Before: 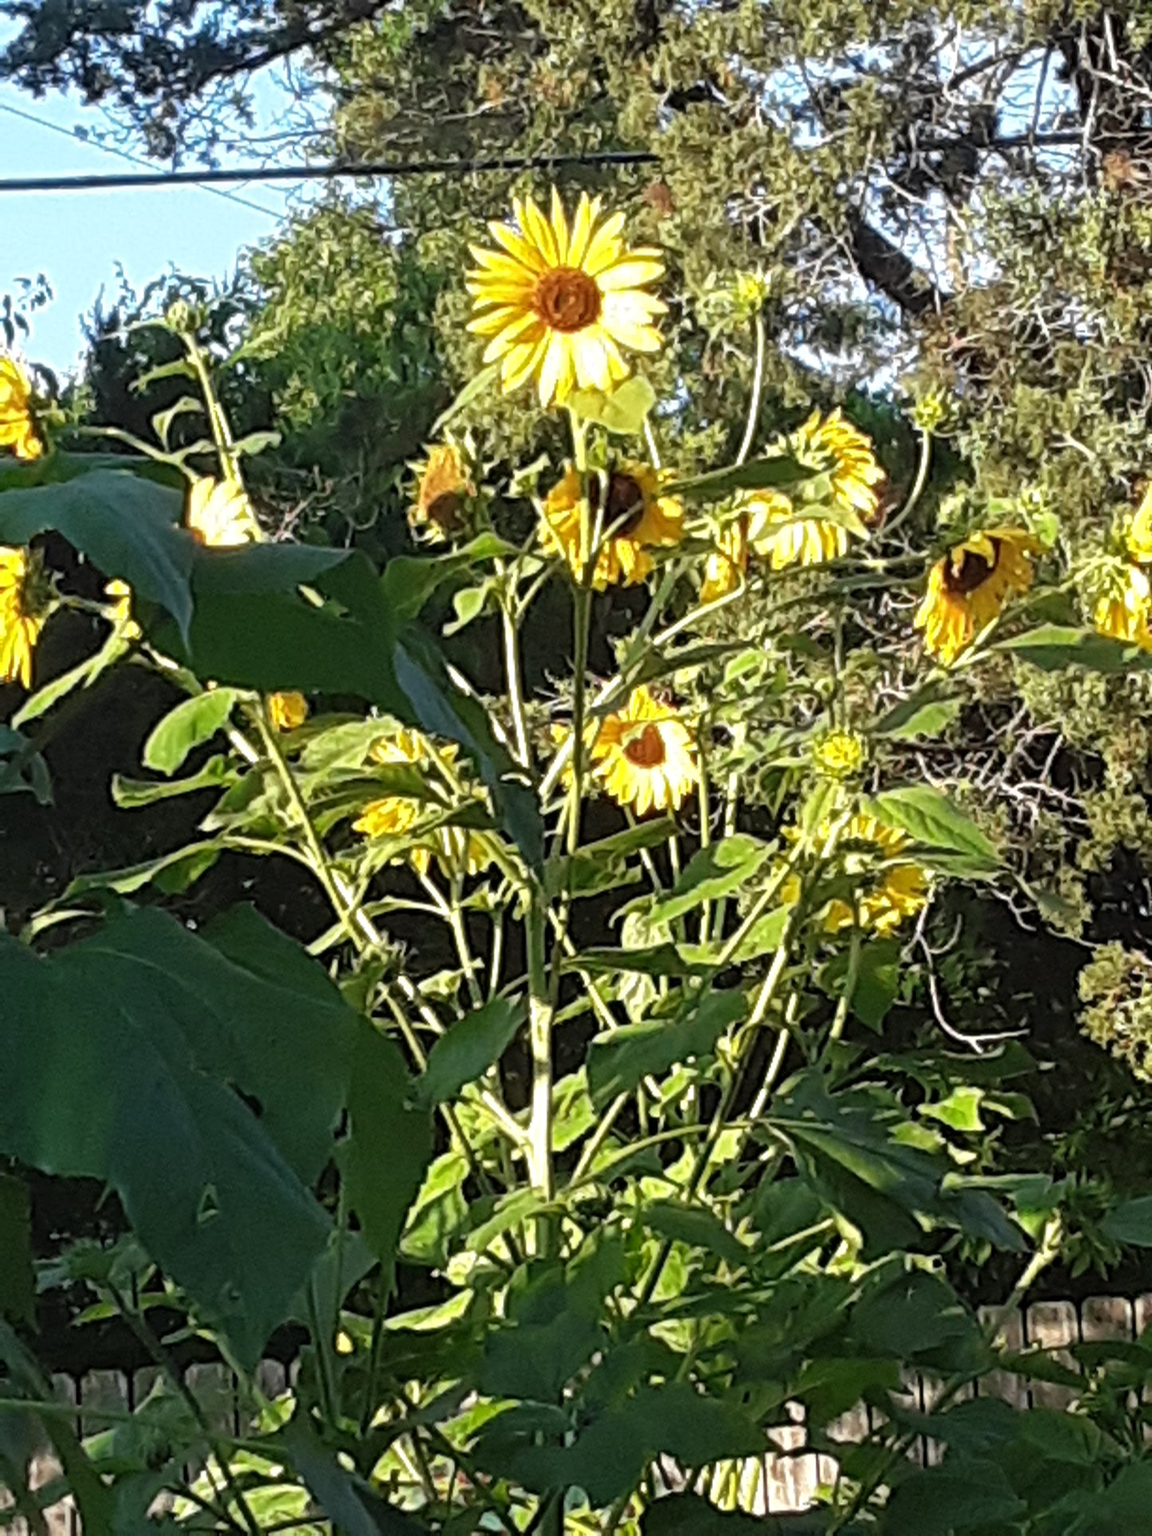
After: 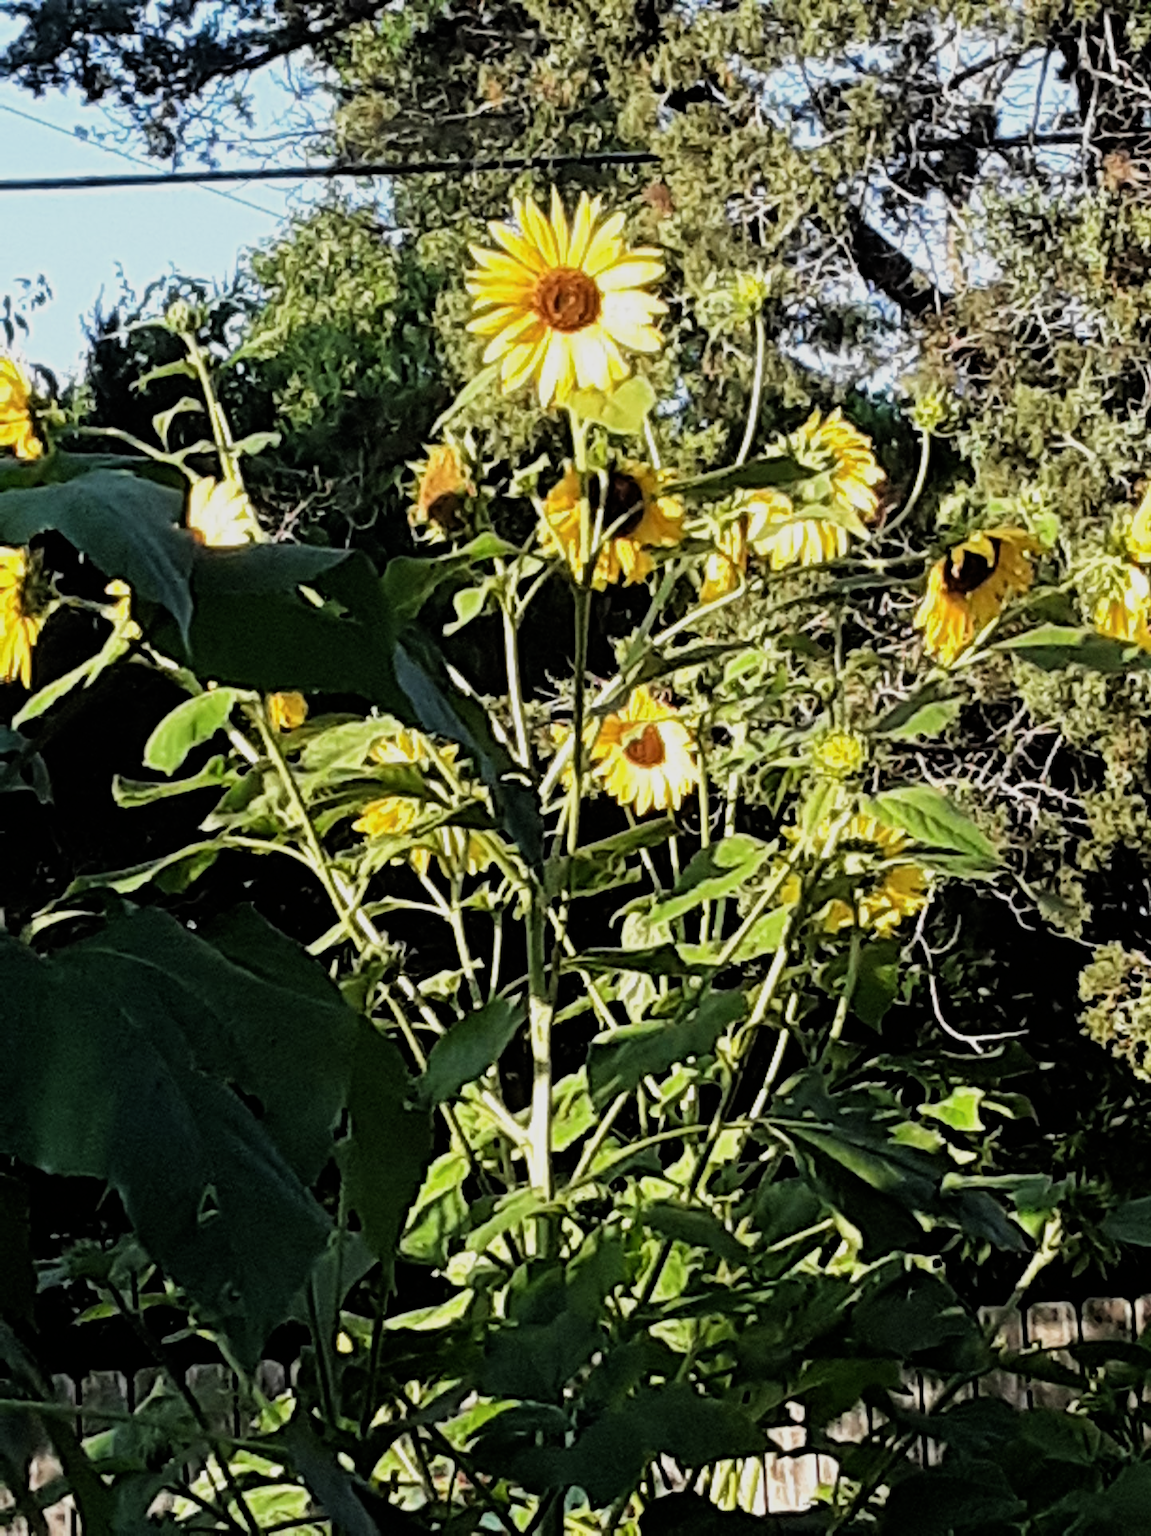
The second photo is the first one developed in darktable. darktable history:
filmic rgb: black relative exposure -5.04 EV, white relative exposure 3.96 EV, hardness 2.89, contrast 1.298, highlights saturation mix -28.52%
color calibration: illuminant same as pipeline (D50), adaptation none (bypass), x 0.333, y 0.333, temperature 5007.54 K
